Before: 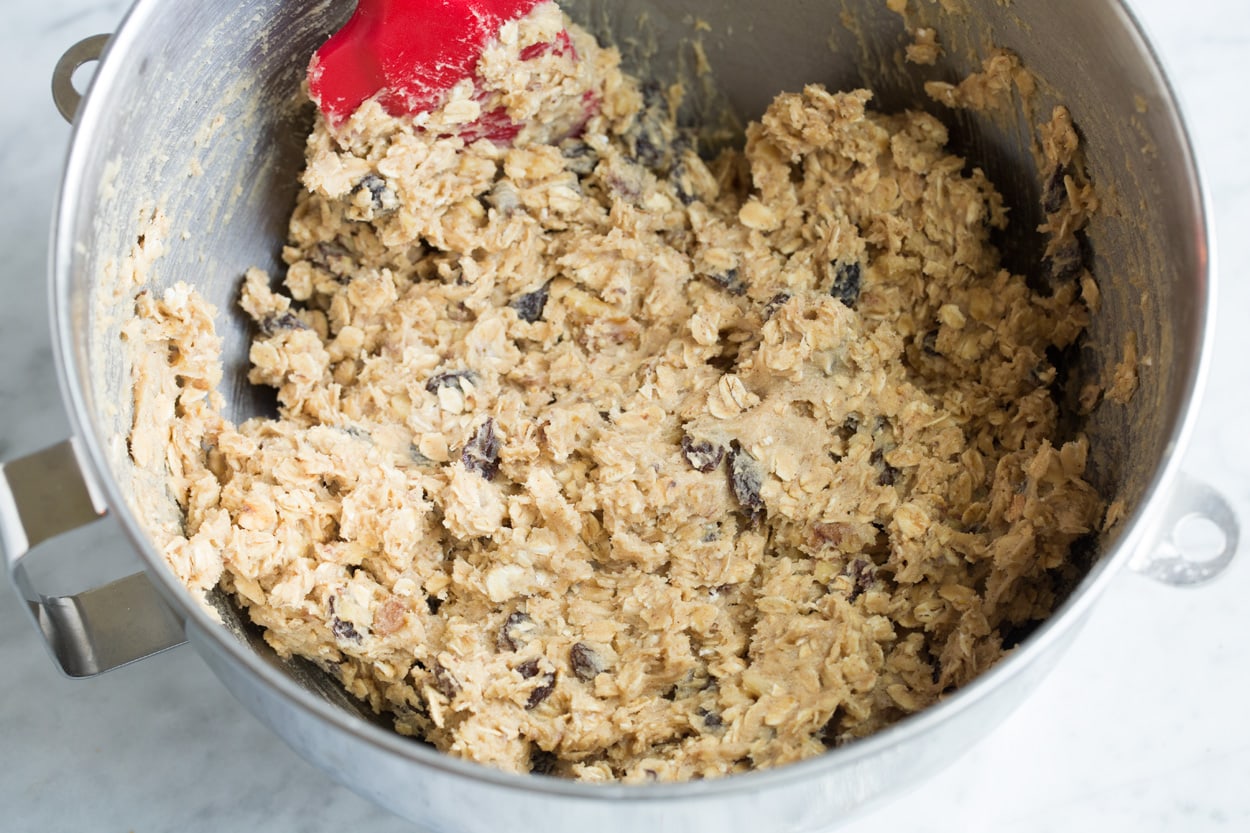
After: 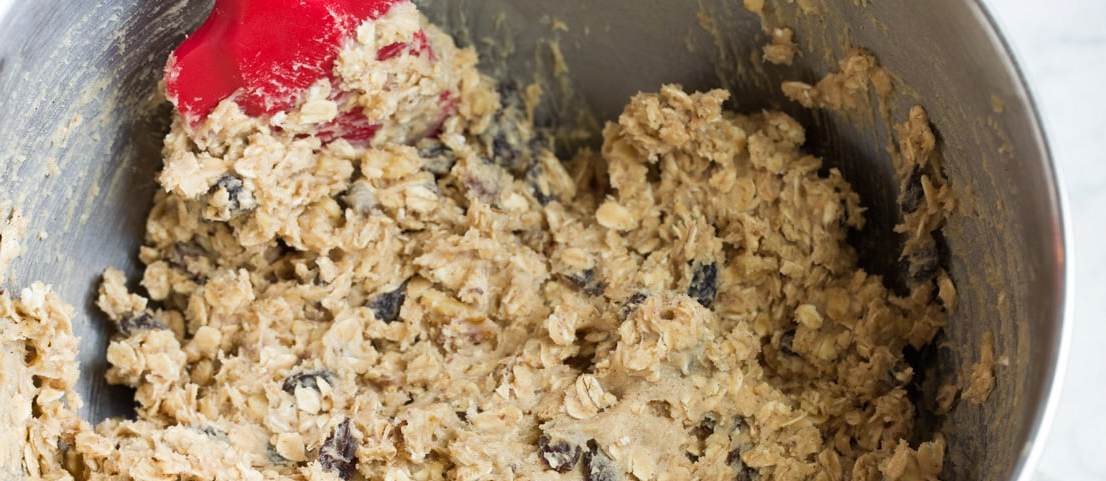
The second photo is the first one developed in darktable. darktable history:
shadows and highlights: soften with gaussian
crop and rotate: left 11.482%, bottom 42.21%
